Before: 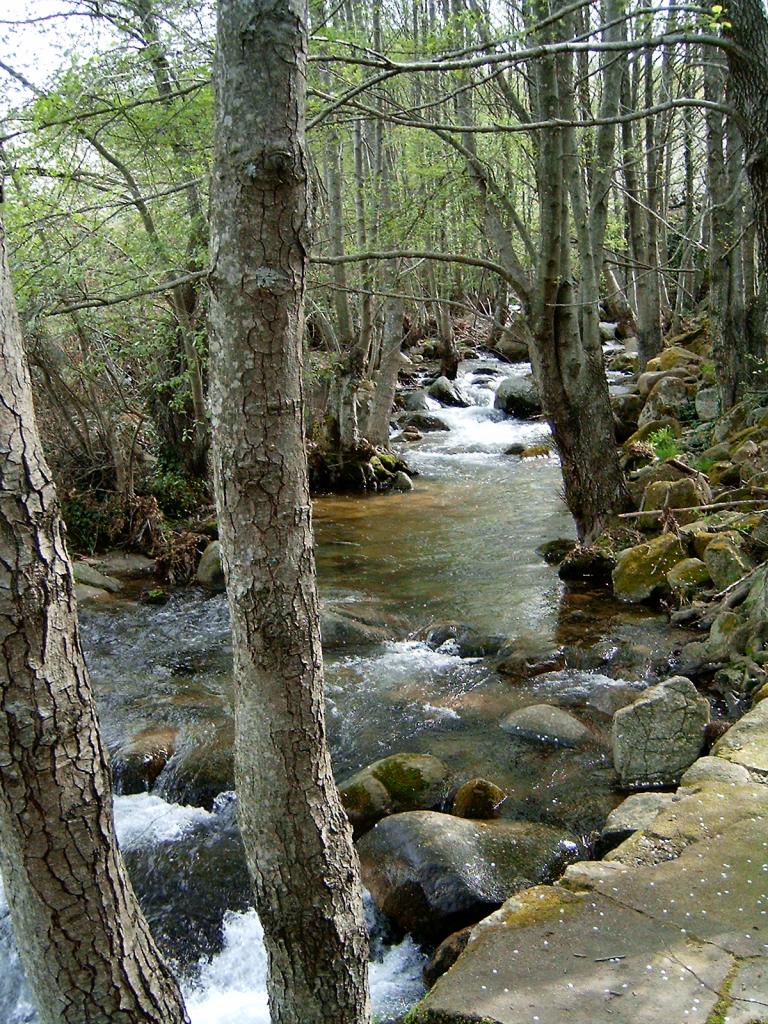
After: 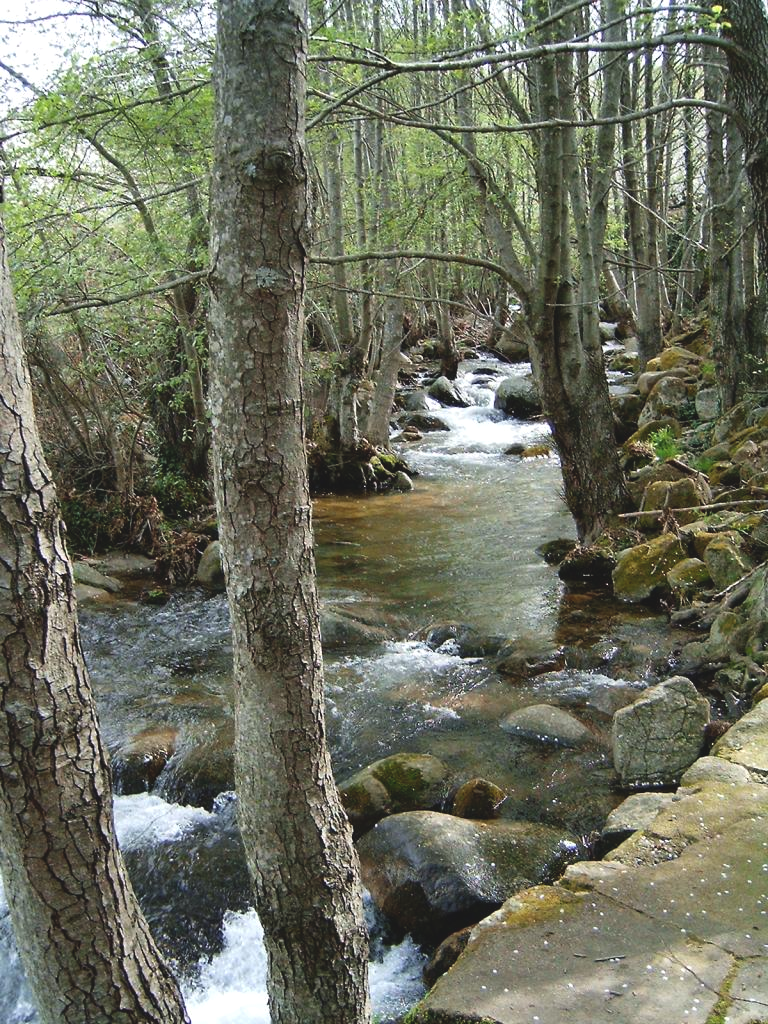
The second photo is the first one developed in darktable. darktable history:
exposure: black level correction -0.009, exposure 0.072 EV, compensate exposure bias true, compensate highlight preservation false
